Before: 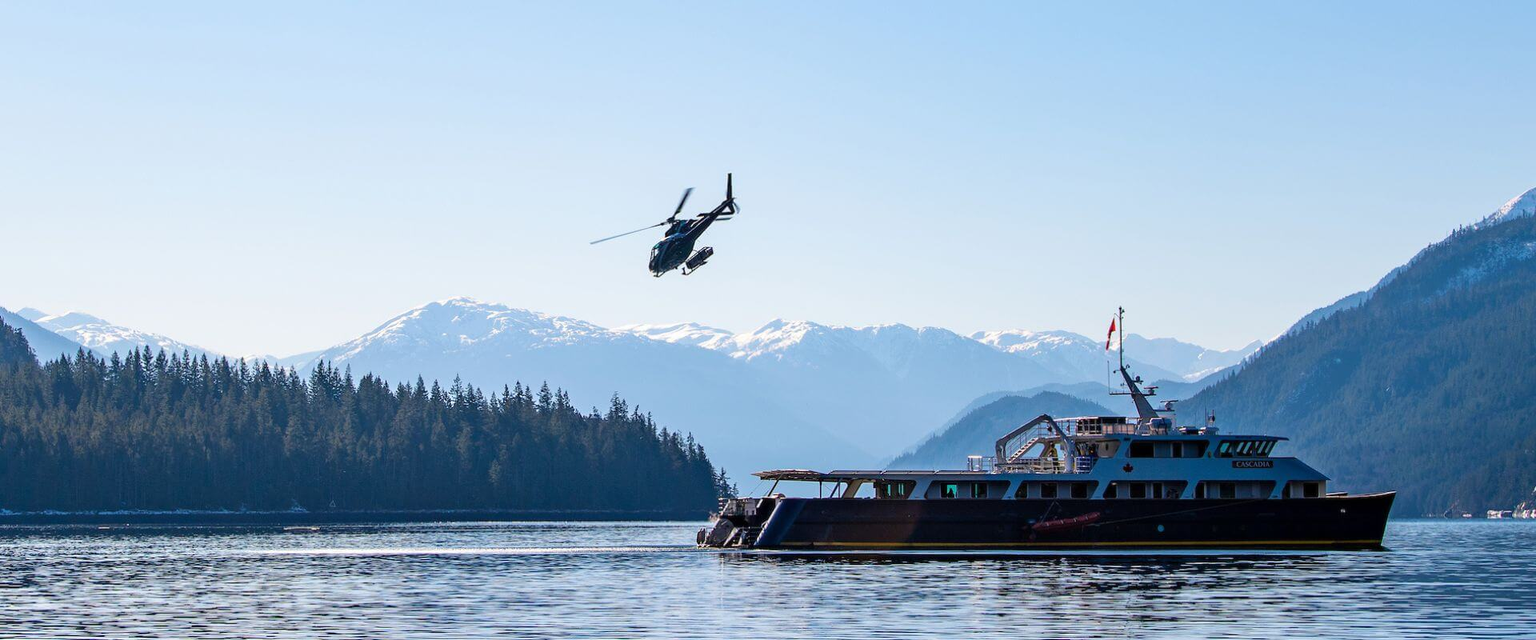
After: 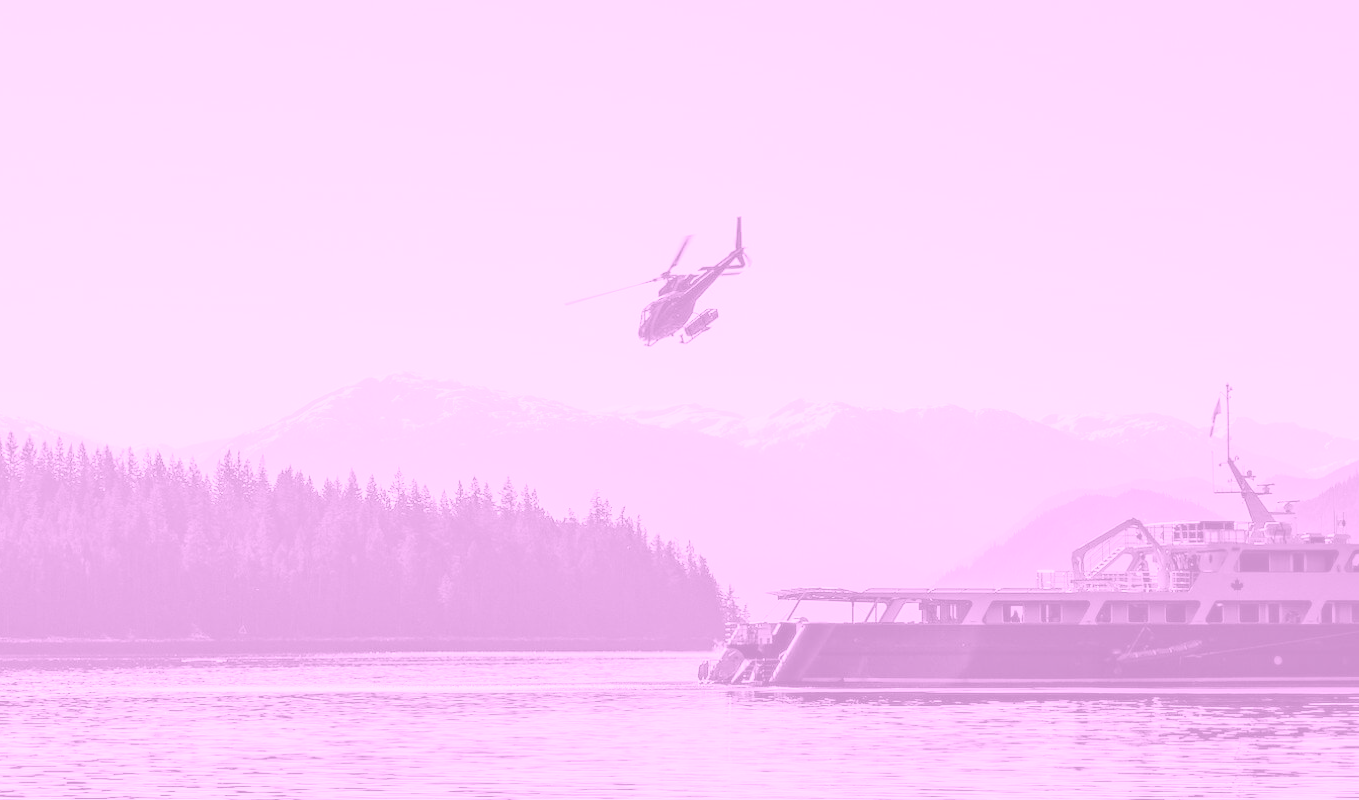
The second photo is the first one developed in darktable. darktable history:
crop and rotate: left 9.061%, right 20.142%
contrast brightness saturation: brightness 0.13
colorize: hue 331.2°, saturation 69%, source mix 30.28%, lightness 69.02%, version 1
